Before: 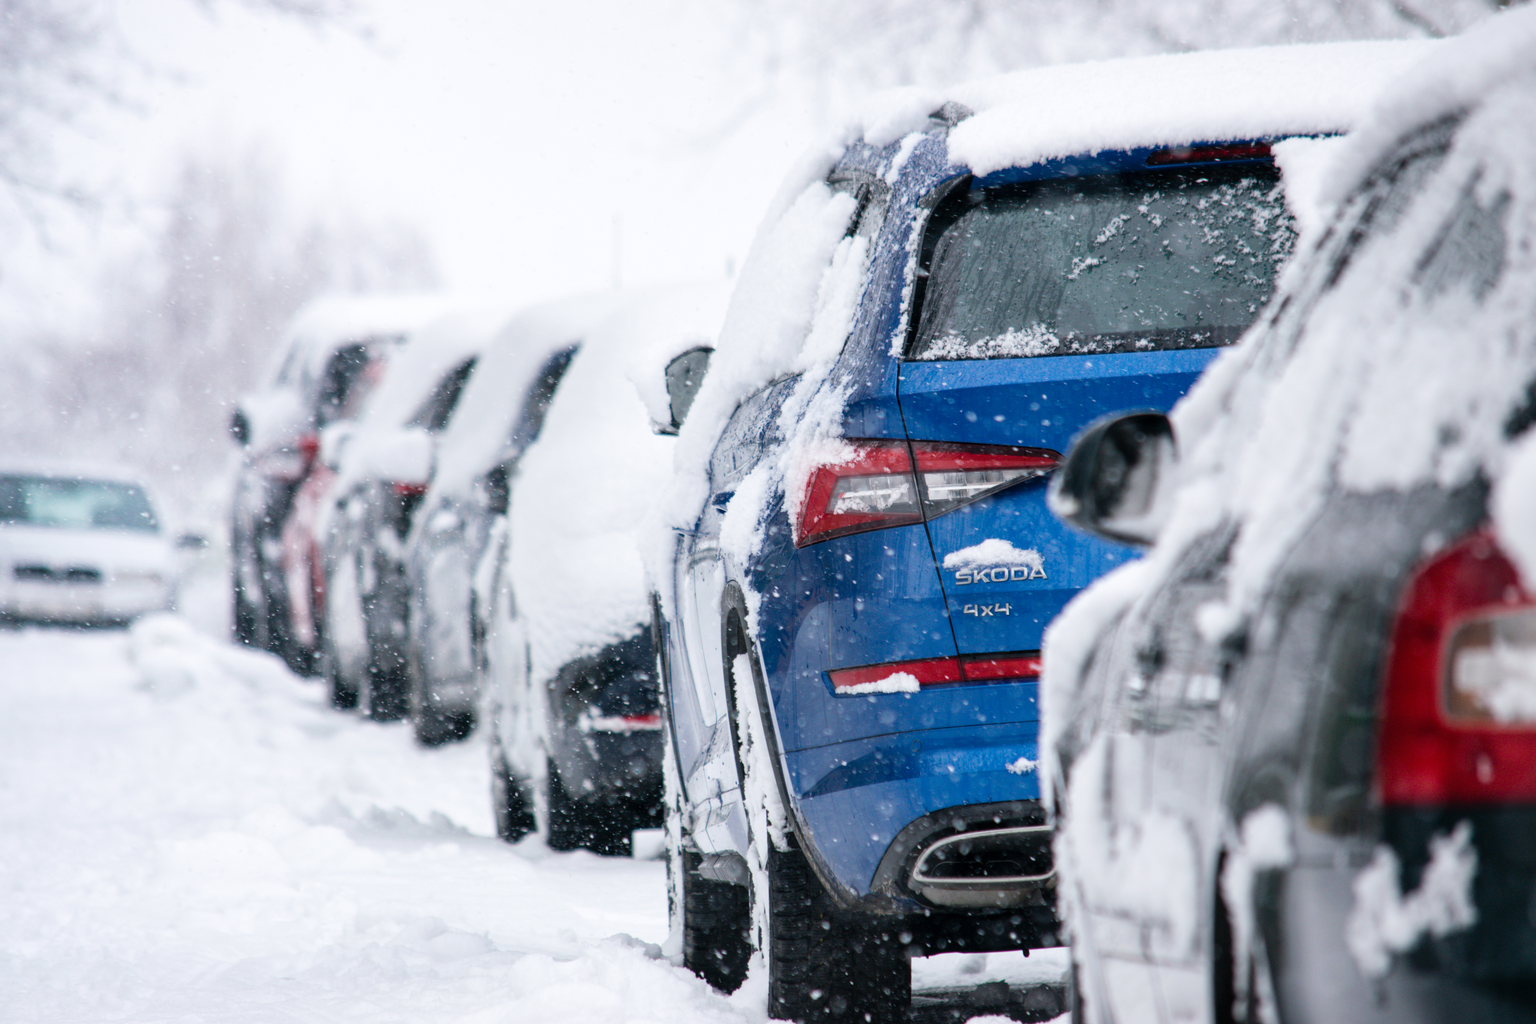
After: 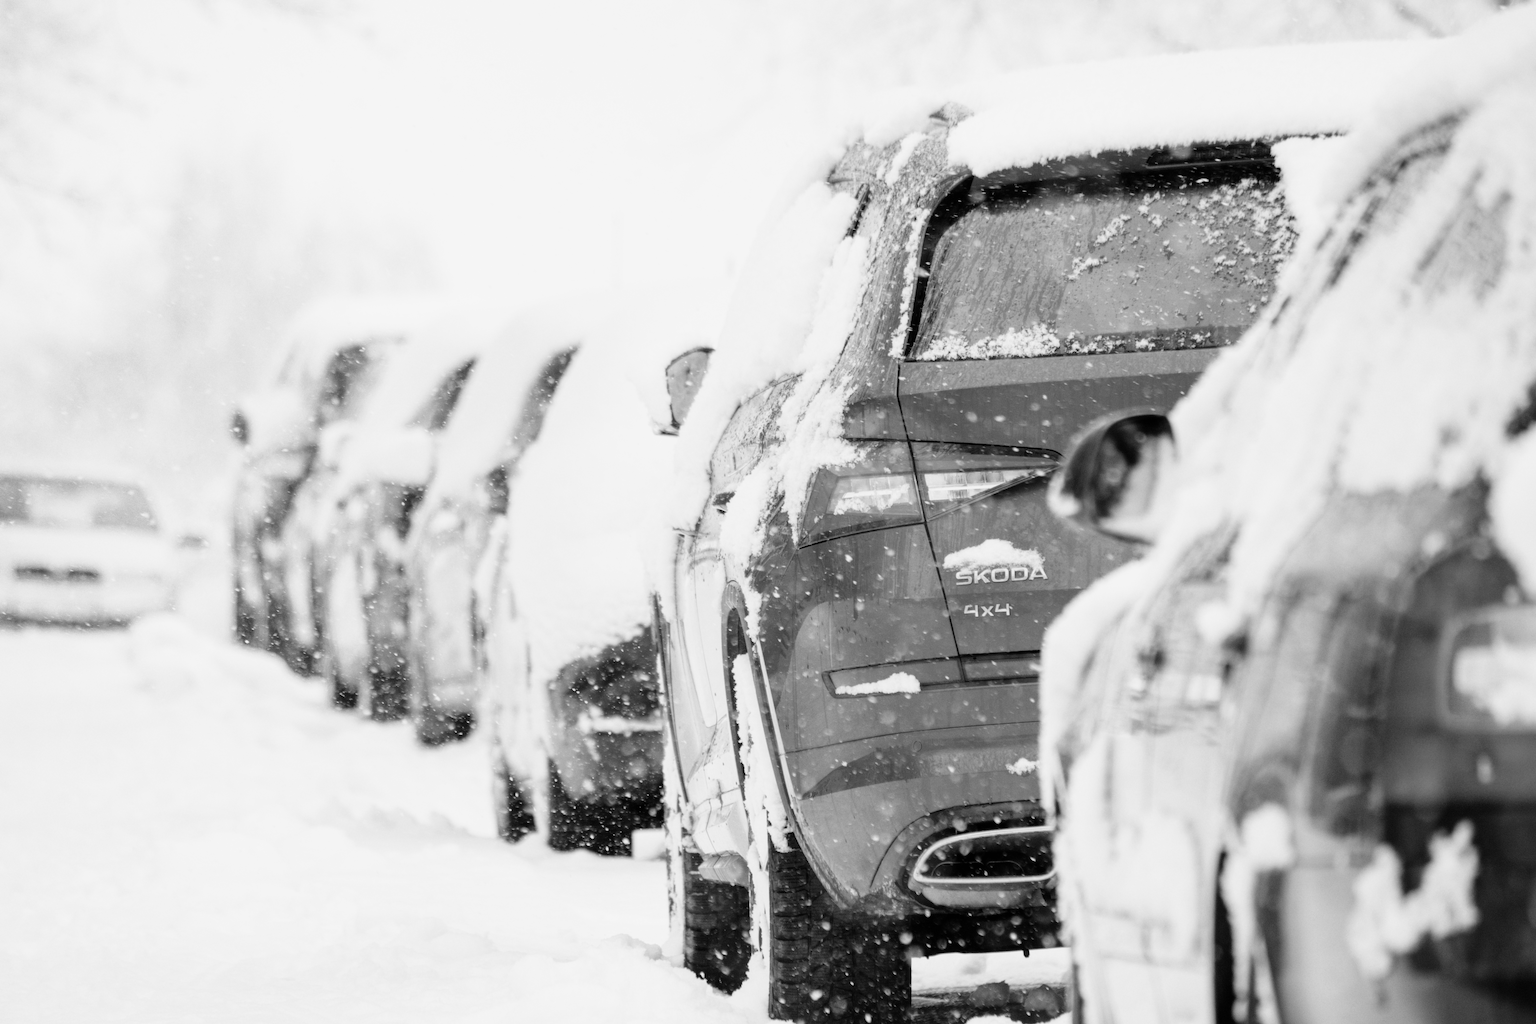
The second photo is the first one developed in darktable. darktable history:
monochrome: on, module defaults
exposure: black level correction 0, exposure 1.35 EV, compensate exposure bias true, compensate highlight preservation false
white balance: red 1.004, blue 1.024
filmic rgb: black relative exposure -7.65 EV, white relative exposure 4.56 EV, hardness 3.61, color science v6 (2022)
